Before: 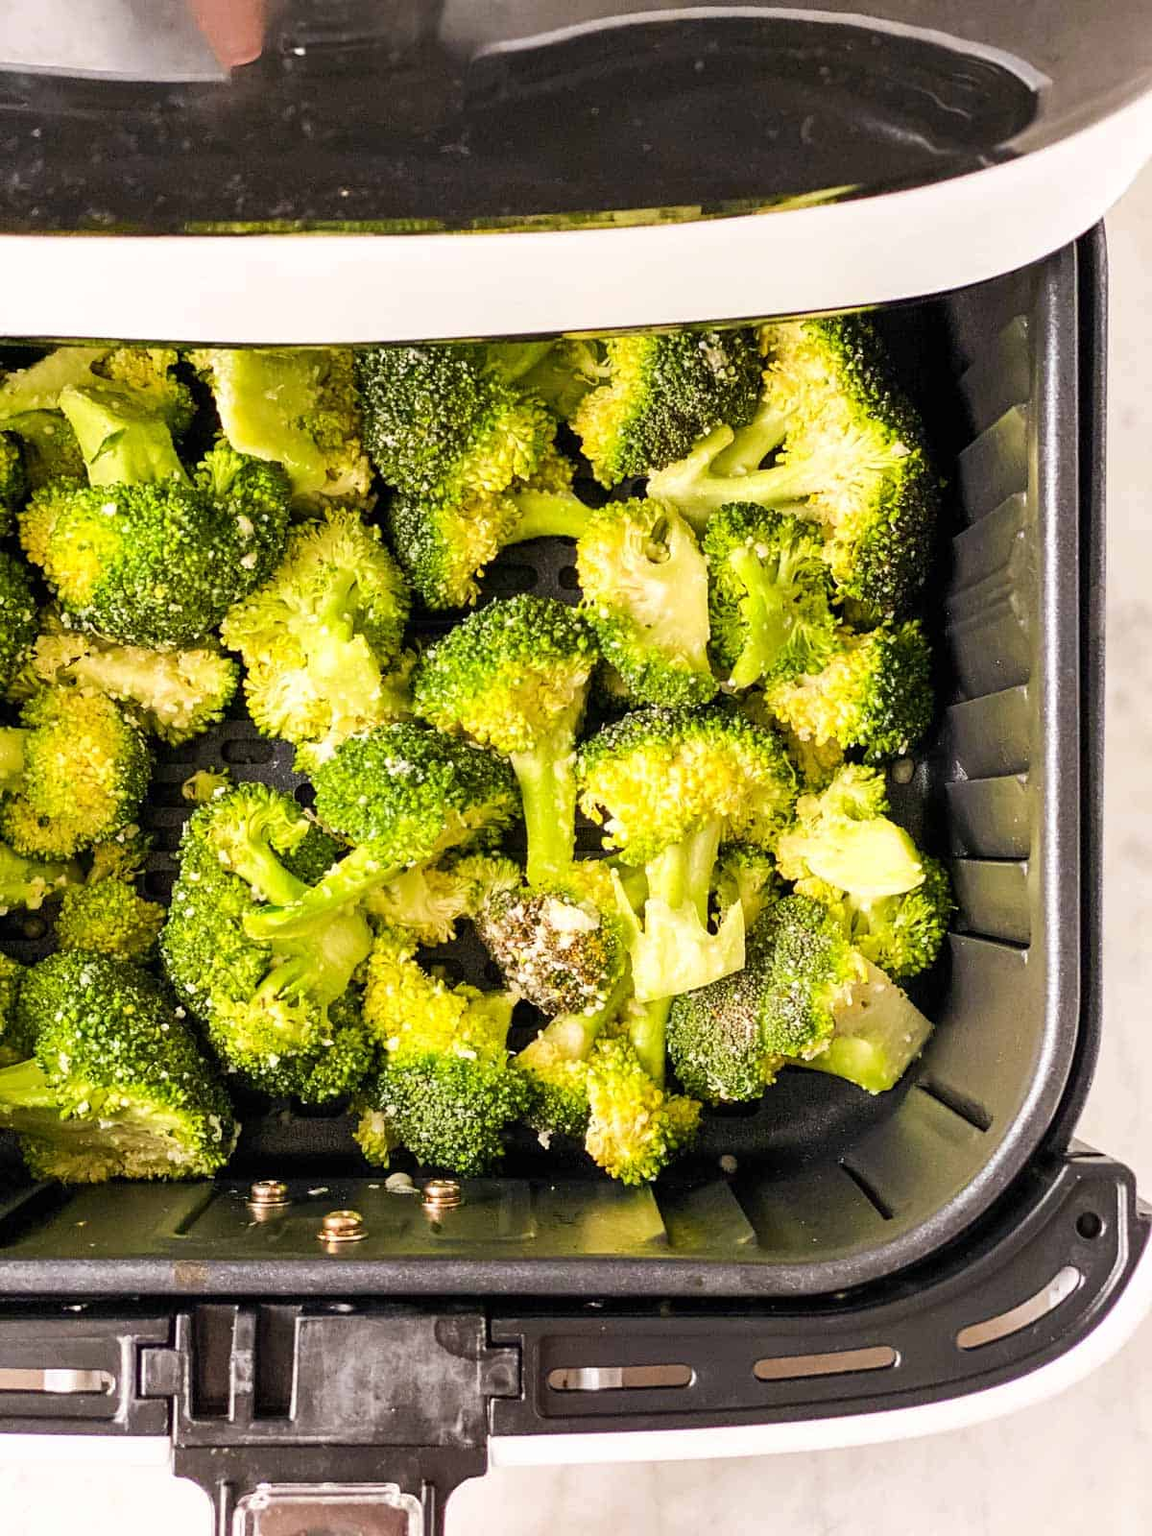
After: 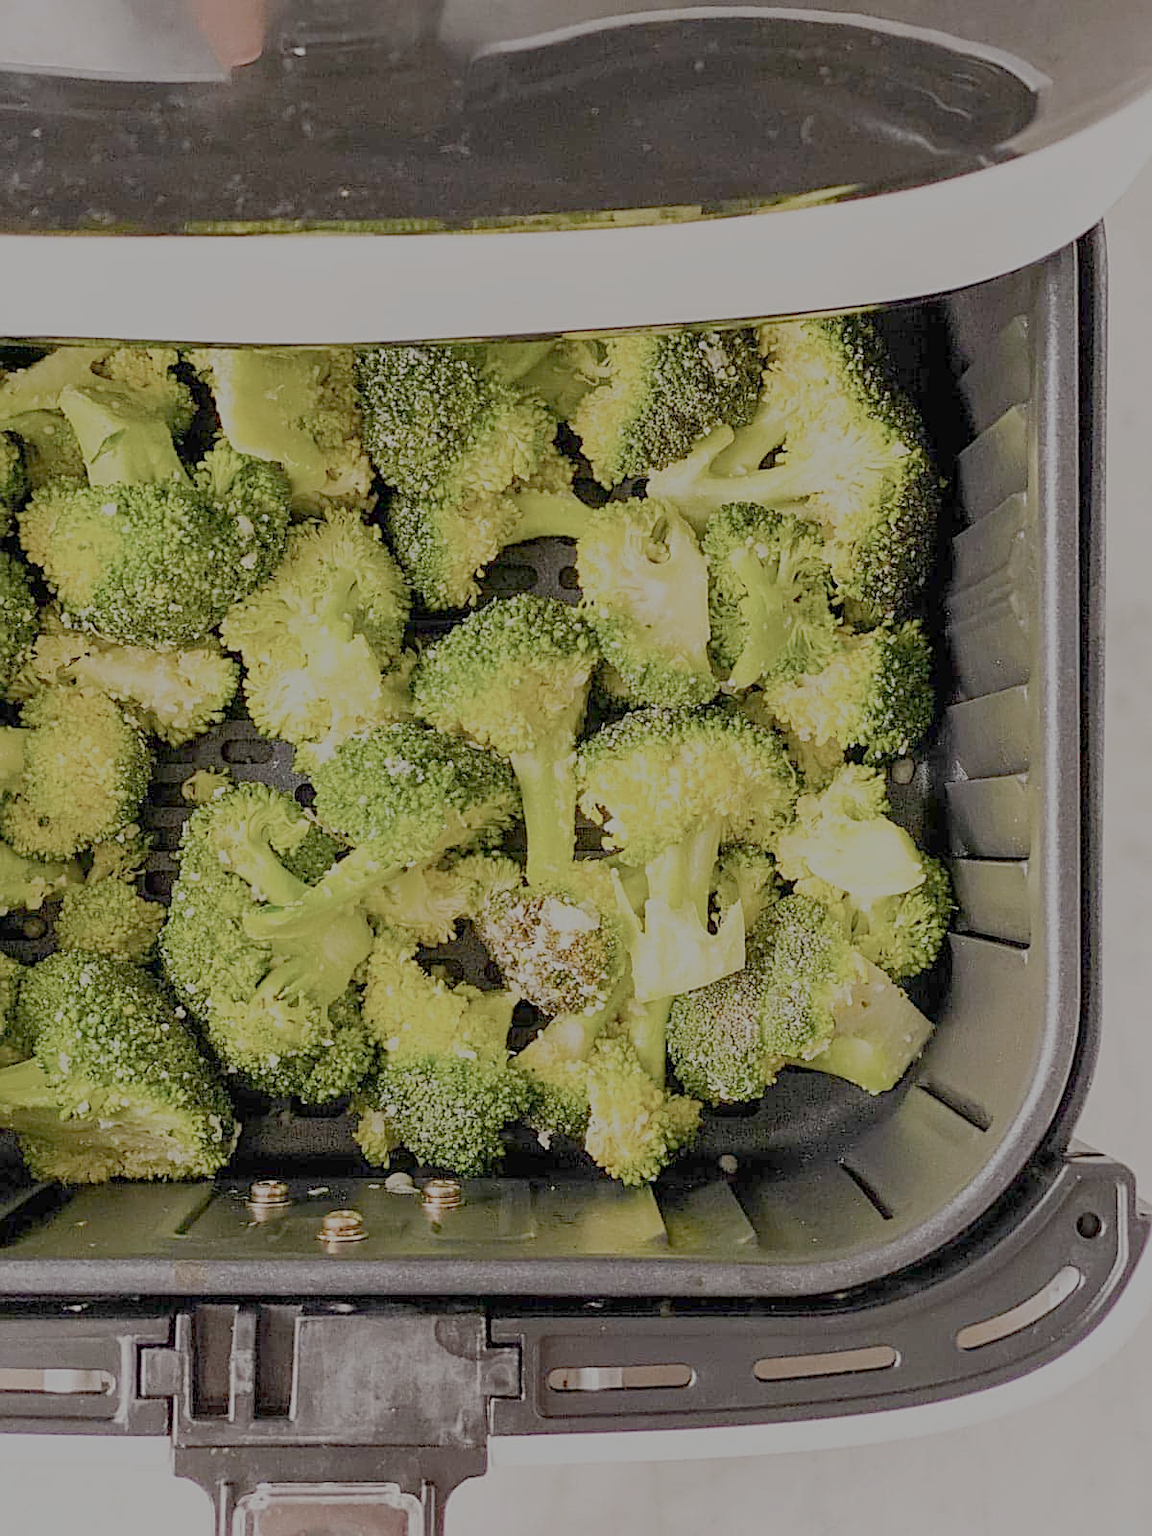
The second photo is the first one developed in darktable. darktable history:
filmic rgb: black relative exposure -15.9 EV, white relative exposure 7.96 EV, hardness 4.1, latitude 49.99%, contrast 0.516, preserve chrominance no, color science v4 (2020), iterations of high-quality reconstruction 0, contrast in shadows soft
sharpen: on, module defaults
